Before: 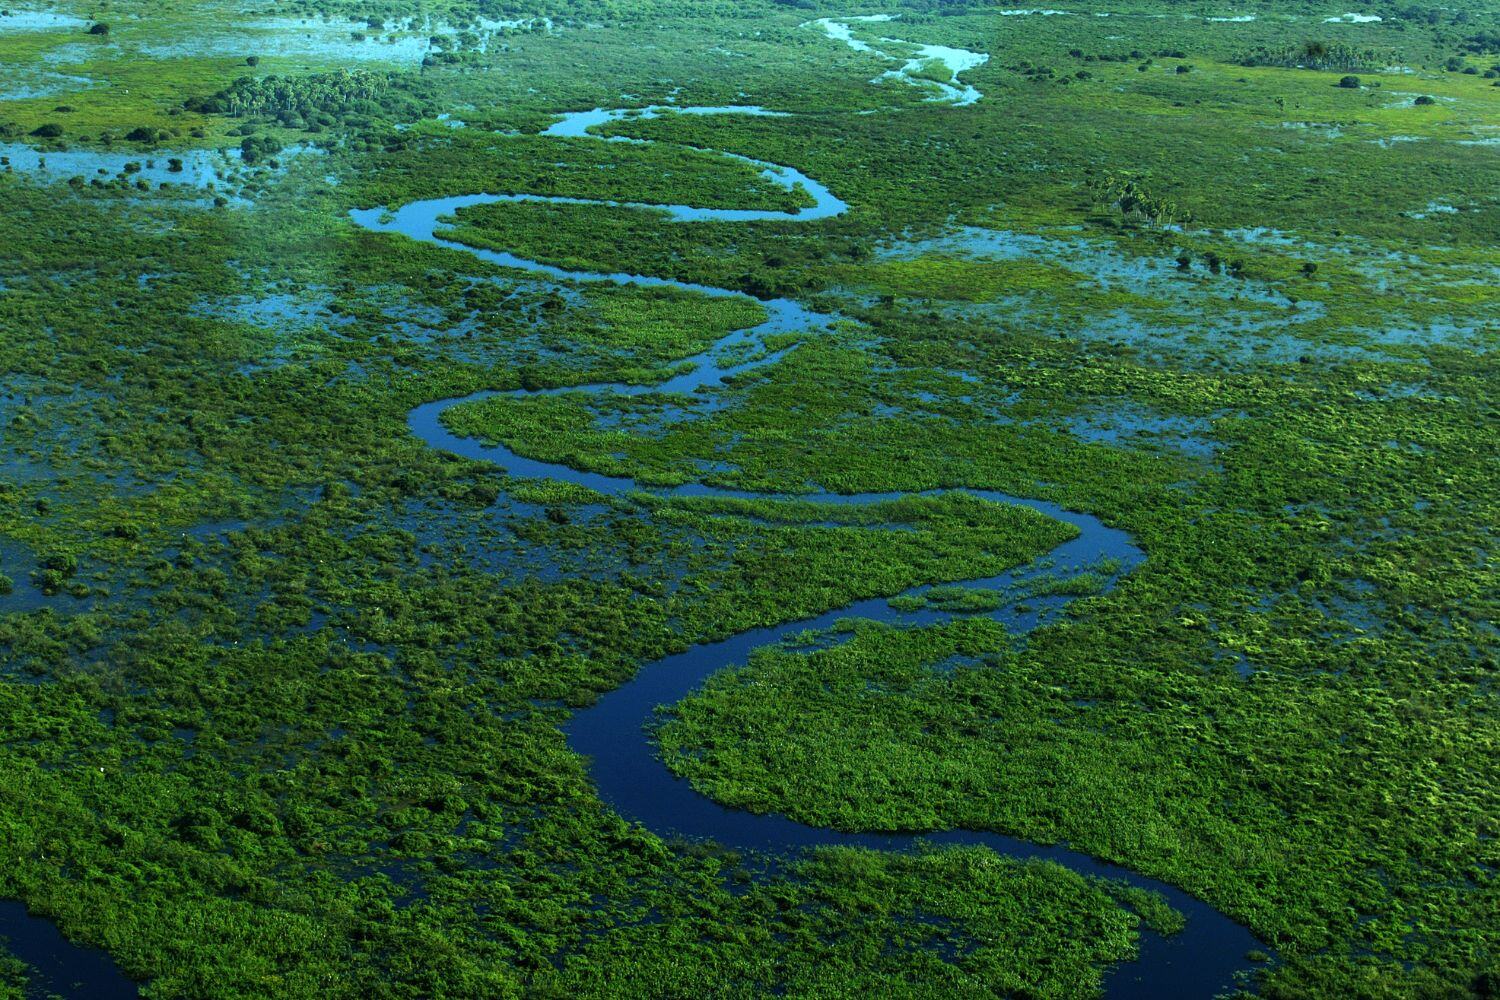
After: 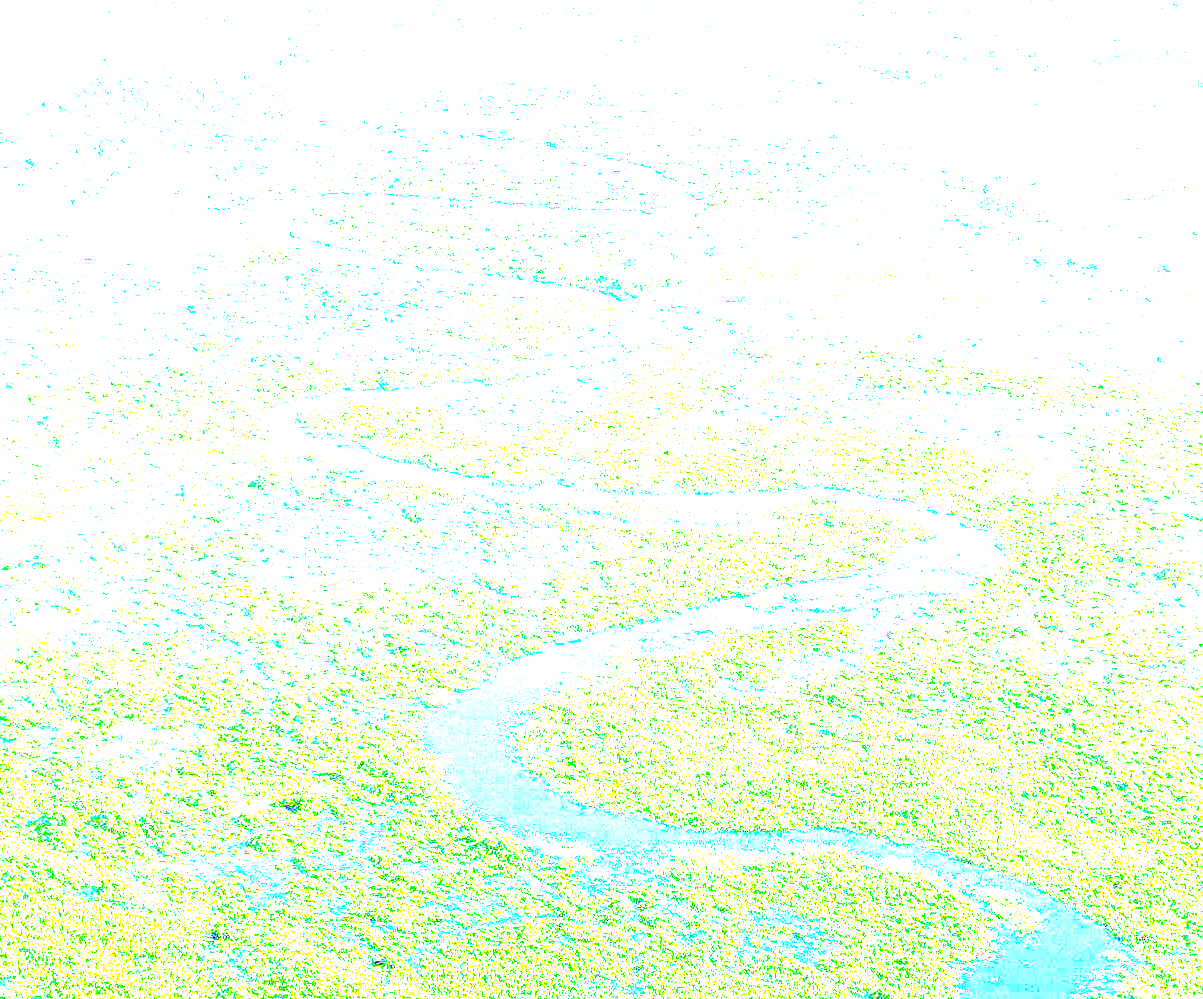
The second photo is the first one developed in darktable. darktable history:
crop and rotate: left 9.597%, right 10.195%
exposure: exposure 8 EV, compensate highlight preservation false
